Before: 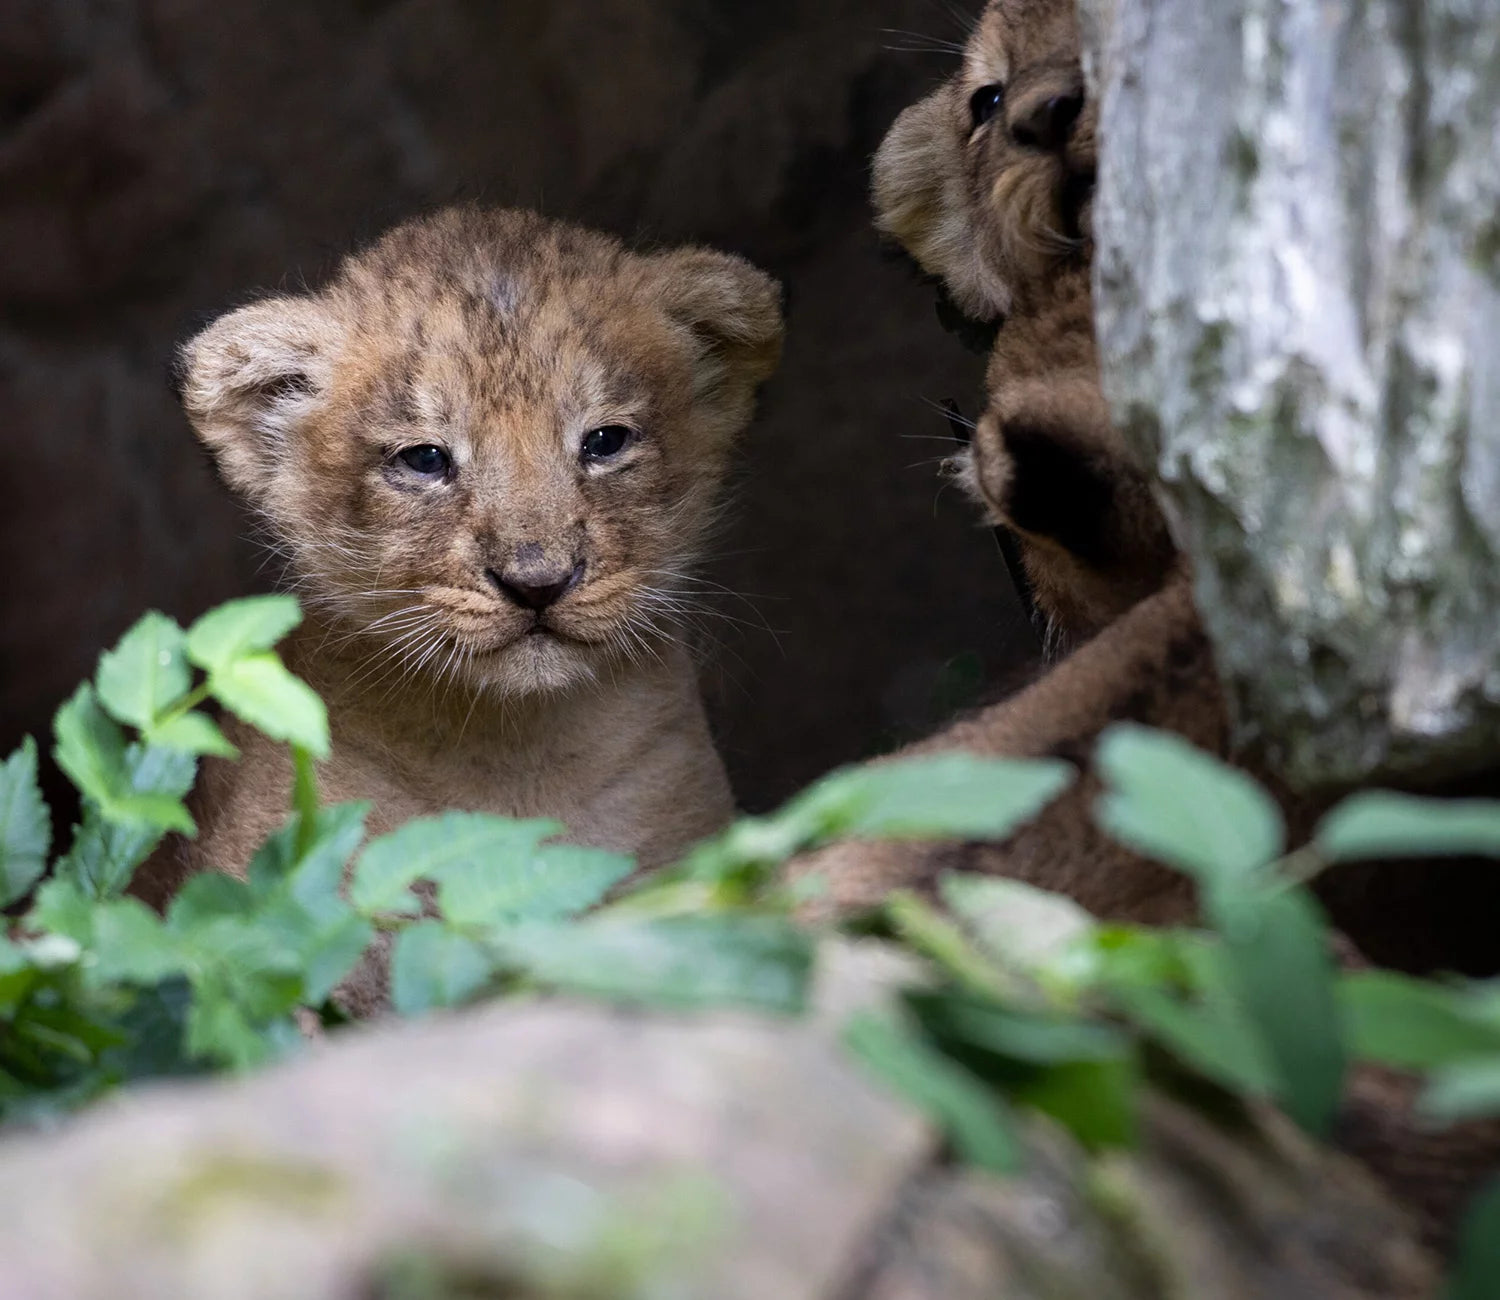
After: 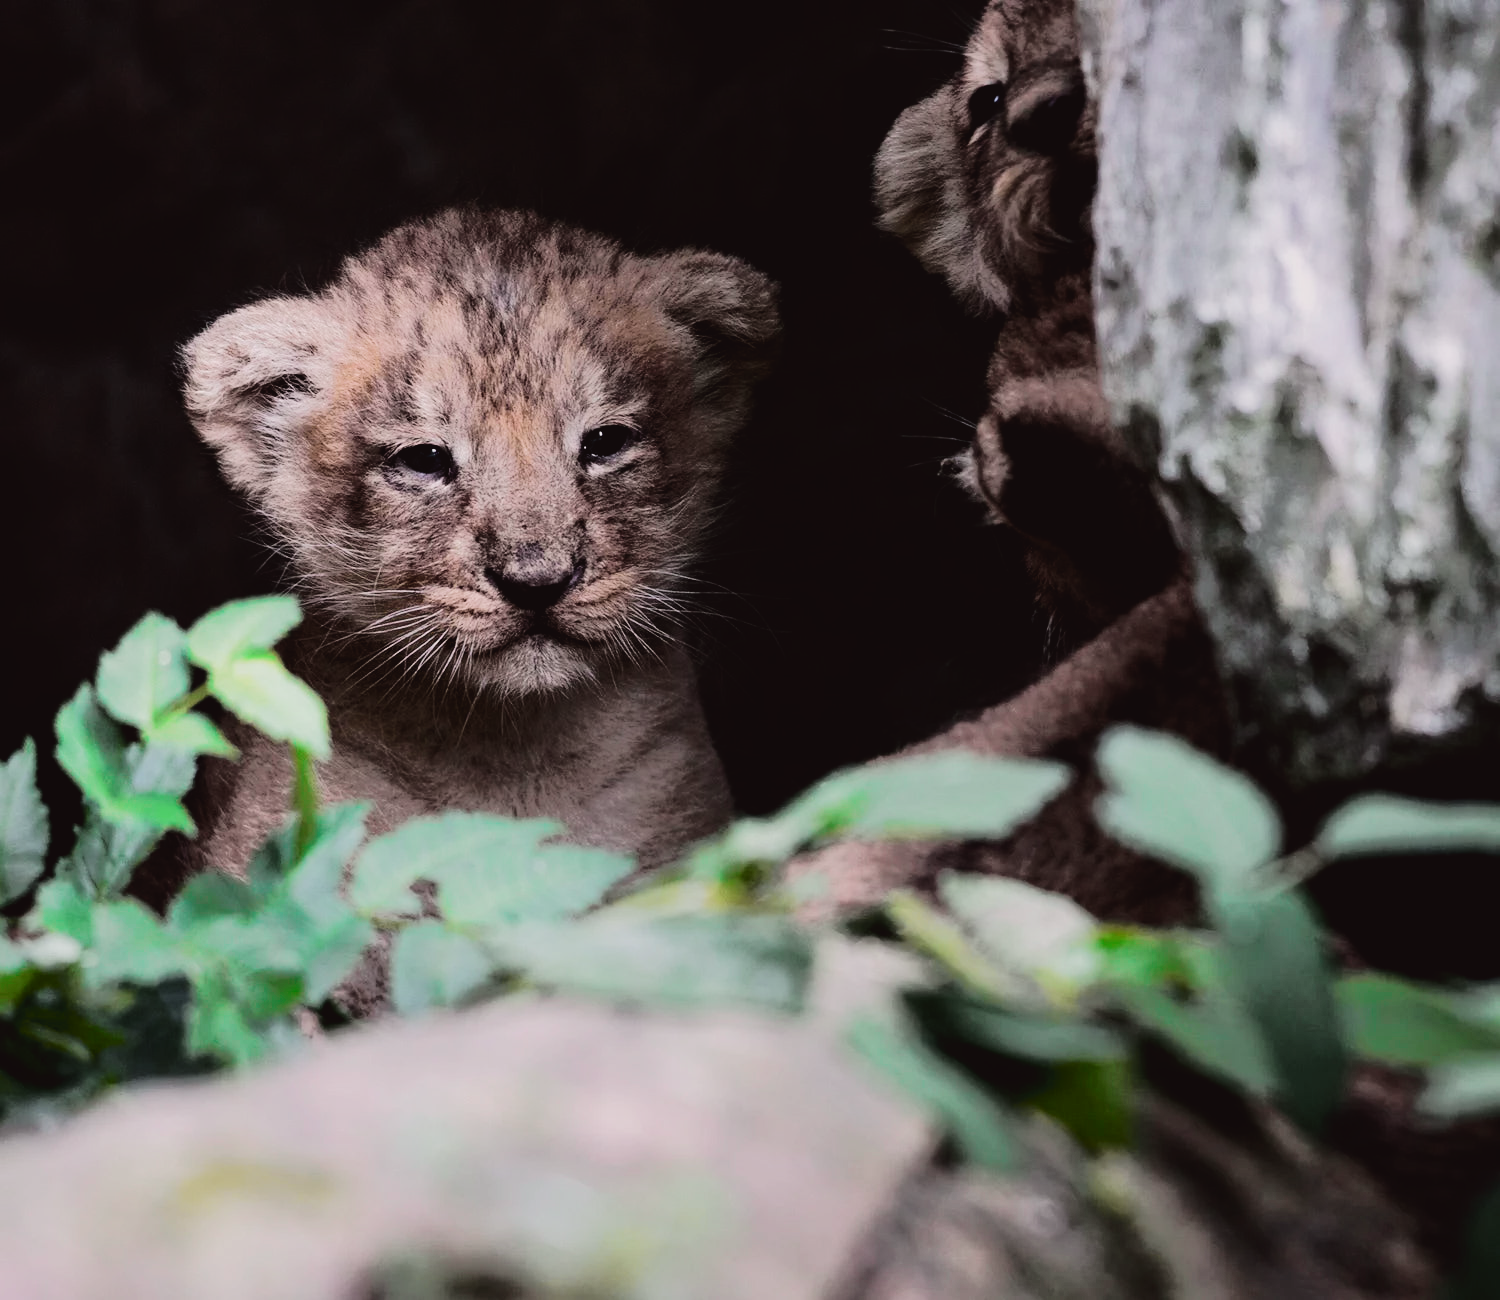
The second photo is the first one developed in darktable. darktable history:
tone curve: curves: ch0 [(0, 0.032) (0.094, 0.08) (0.265, 0.208) (0.41, 0.417) (0.498, 0.496) (0.638, 0.673) (0.845, 0.828) (0.994, 0.964)]; ch1 [(0, 0) (0.161, 0.092) (0.37, 0.302) (0.417, 0.434) (0.492, 0.502) (0.576, 0.589) (0.644, 0.638) (0.725, 0.765) (1, 1)]; ch2 [(0, 0) (0.352, 0.403) (0.45, 0.469) (0.521, 0.515) (0.55, 0.528) (0.589, 0.576) (1, 1)], color space Lab, independent channels, preserve colors none
filmic rgb: black relative exposure -5 EV, white relative exposure 3.2 EV, hardness 3.42, contrast 1.2, highlights saturation mix -30%
